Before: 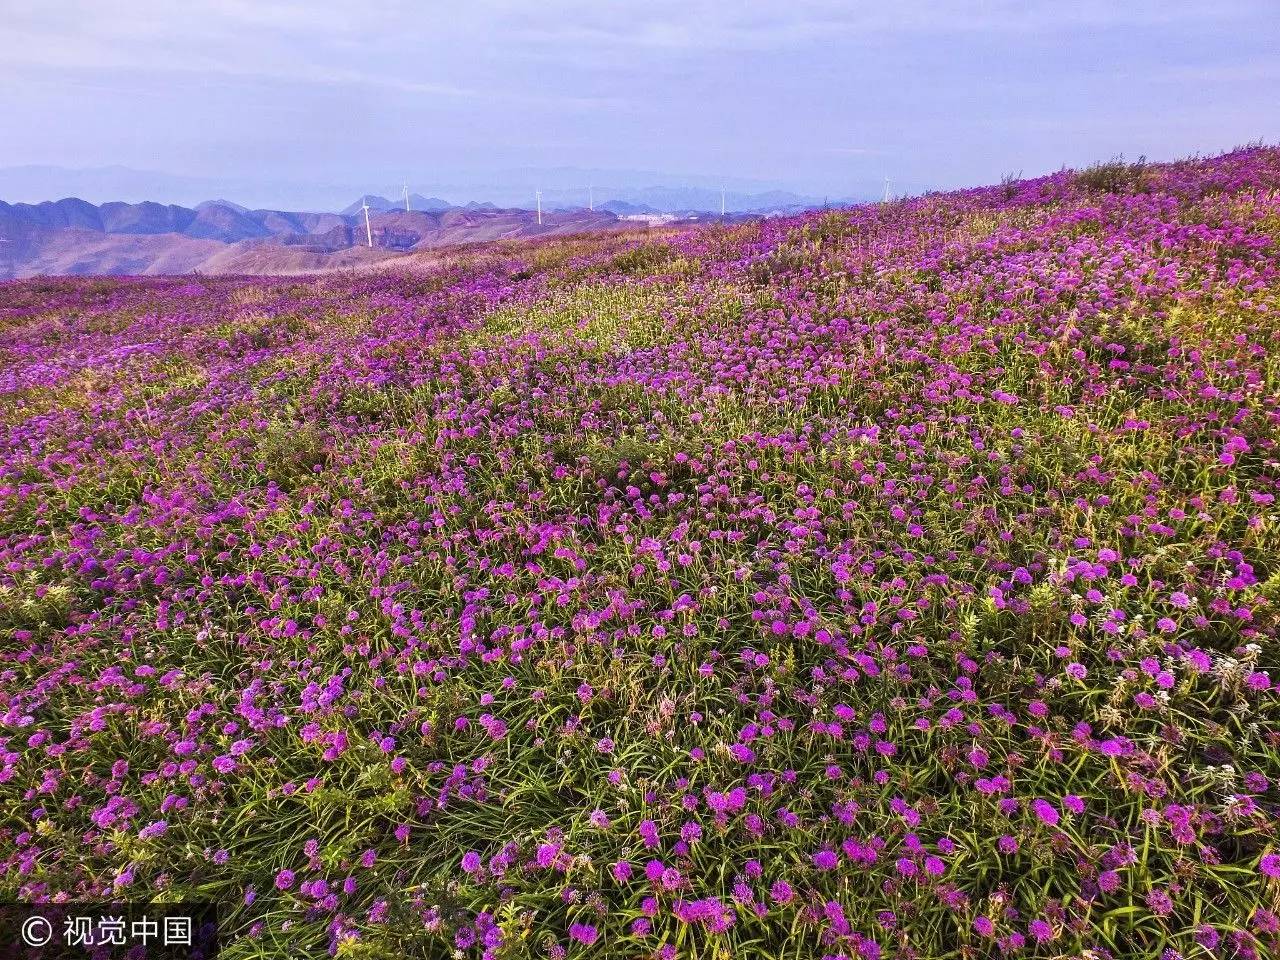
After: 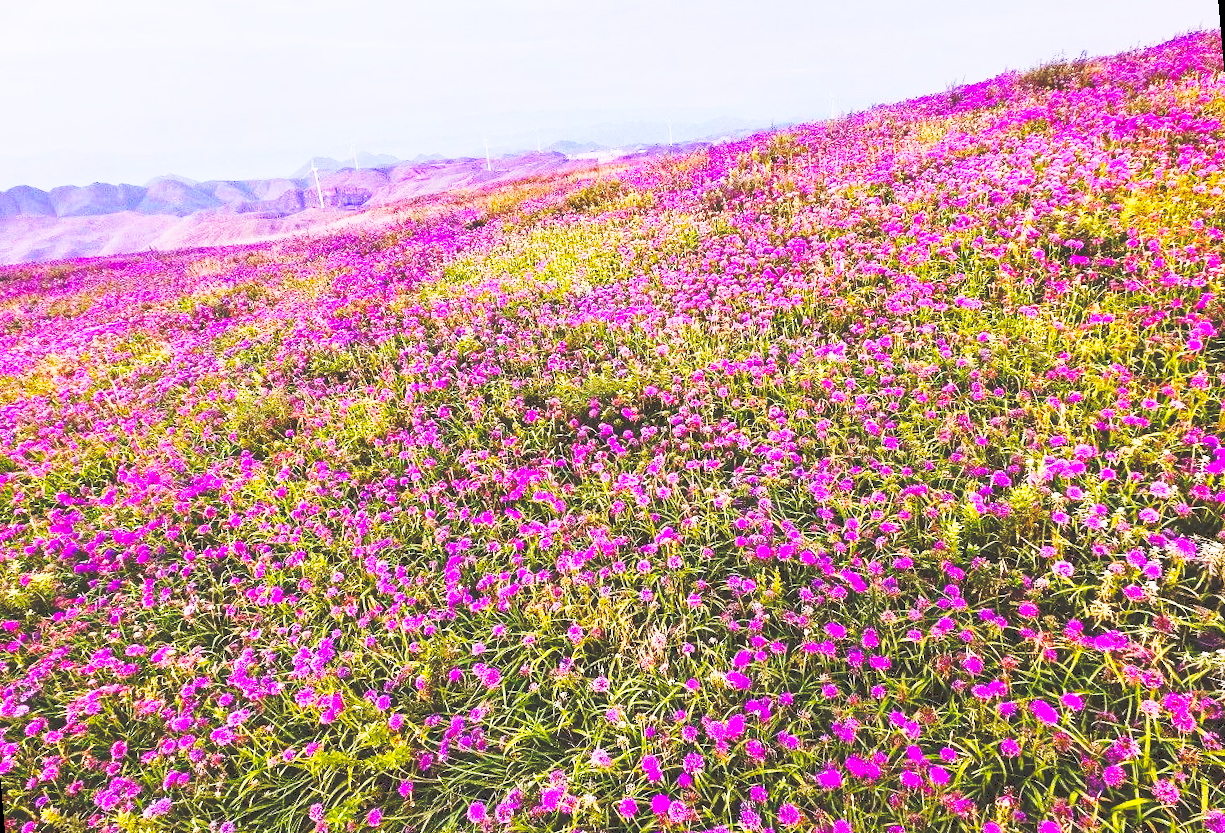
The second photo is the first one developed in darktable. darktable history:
color zones: curves: ch0 [(0.25, 0.5) (0.428, 0.473) (0.75, 0.5)]; ch1 [(0.243, 0.479) (0.398, 0.452) (0.75, 0.5)]
base curve: curves: ch0 [(0, 0) (0.028, 0.03) (0.121, 0.232) (0.46, 0.748) (0.859, 0.968) (1, 1)], preserve colors none
tone curve: curves: ch0 [(0, 0) (0.003, 0.203) (0.011, 0.203) (0.025, 0.21) (0.044, 0.22) (0.069, 0.231) (0.1, 0.243) (0.136, 0.255) (0.177, 0.277) (0.224, 0.305) (0.277, 0.346) (0.335, 0.412) (0.399, 0.492) (0.468, 0.571) (0.543, 0.658) (0.623, 0.75) (0.709, 0.837) (0.801, 0.905) (0.898, 0.955) (1, 1)], preserve colors none
rotate and perspective: rotation -5°, crop left 0.05, crop right 0.952, crop top 0.11, crop bottom 0.89
color balance rgb: perceptual saturation grading › global saturation 30%, global vibrance 20%
